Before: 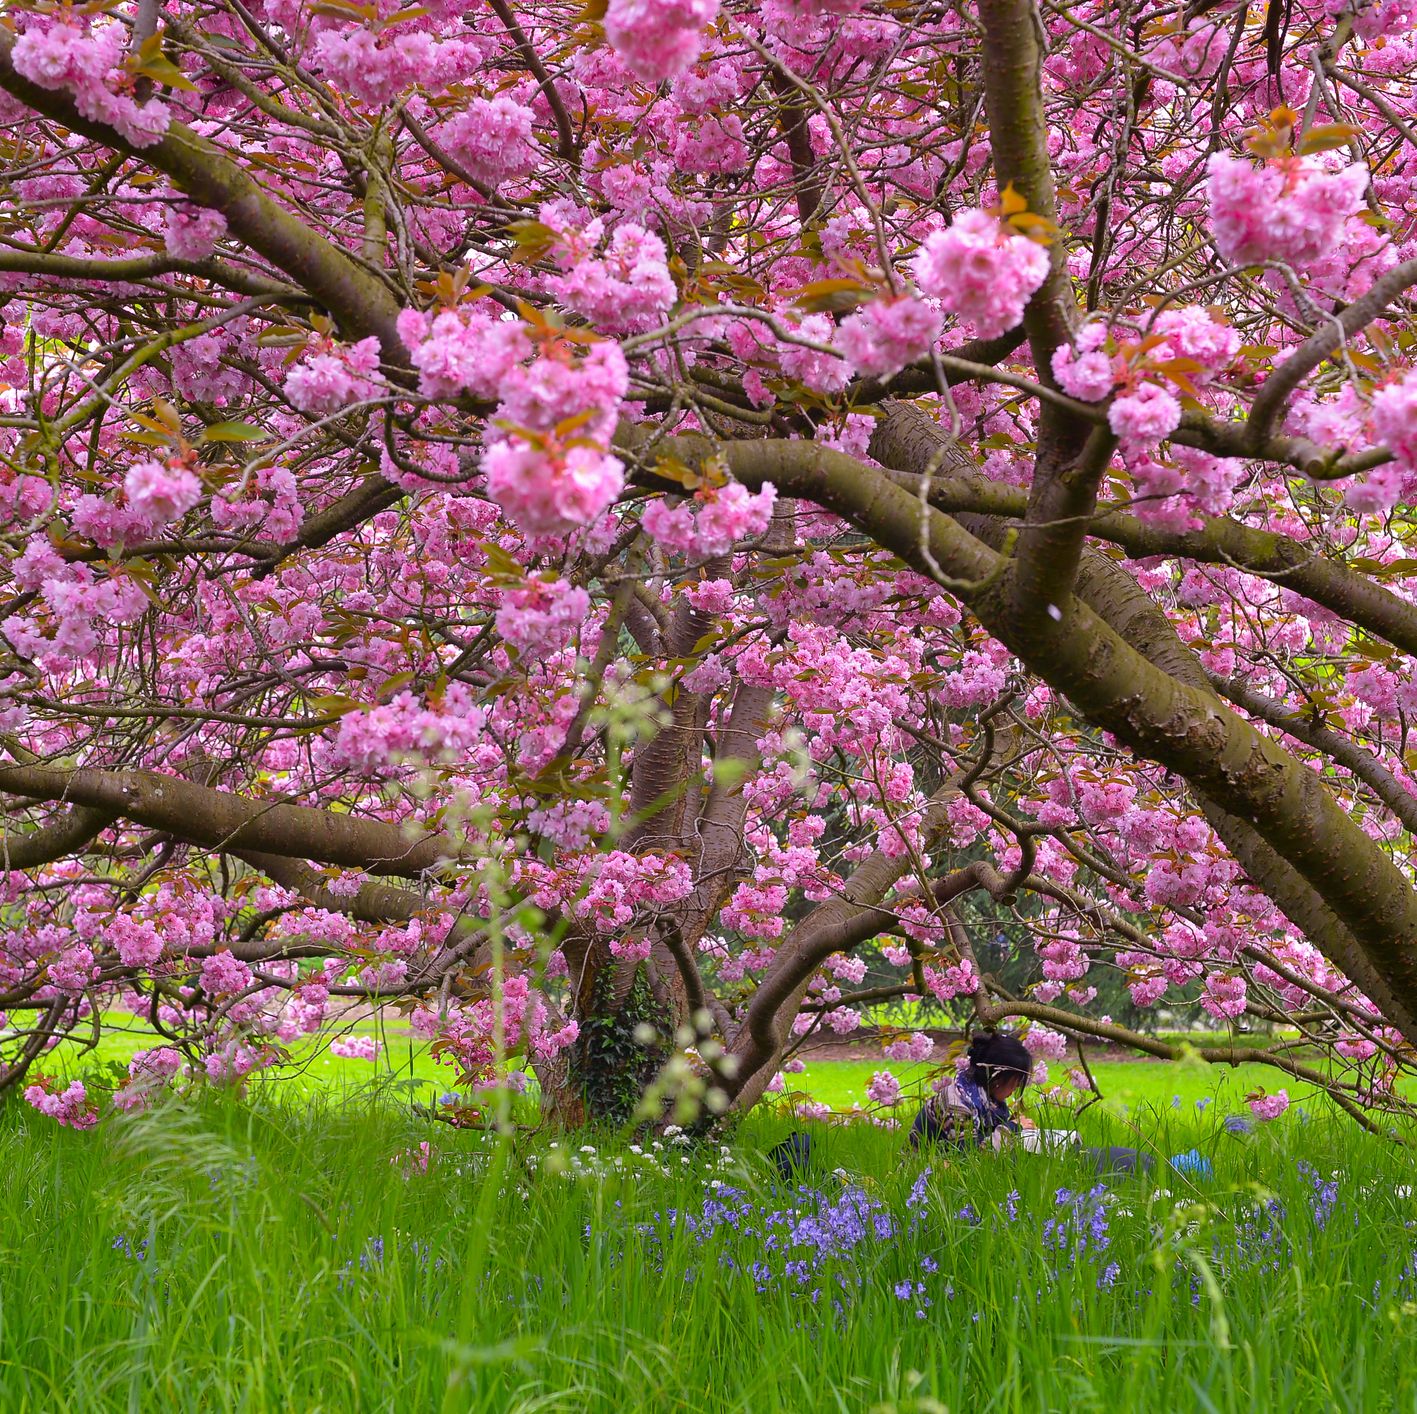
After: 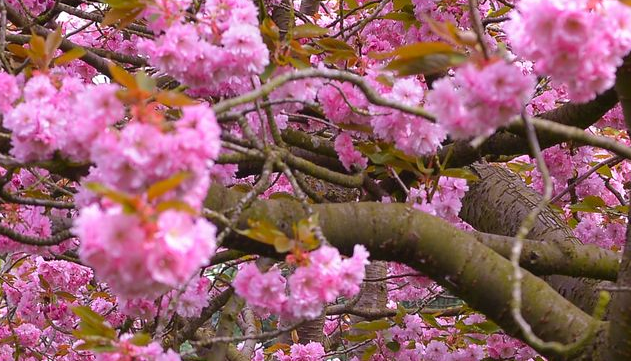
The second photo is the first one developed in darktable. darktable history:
crop: left 28.815%, top 16.788%, right 26.621%, bottom 57.614%
